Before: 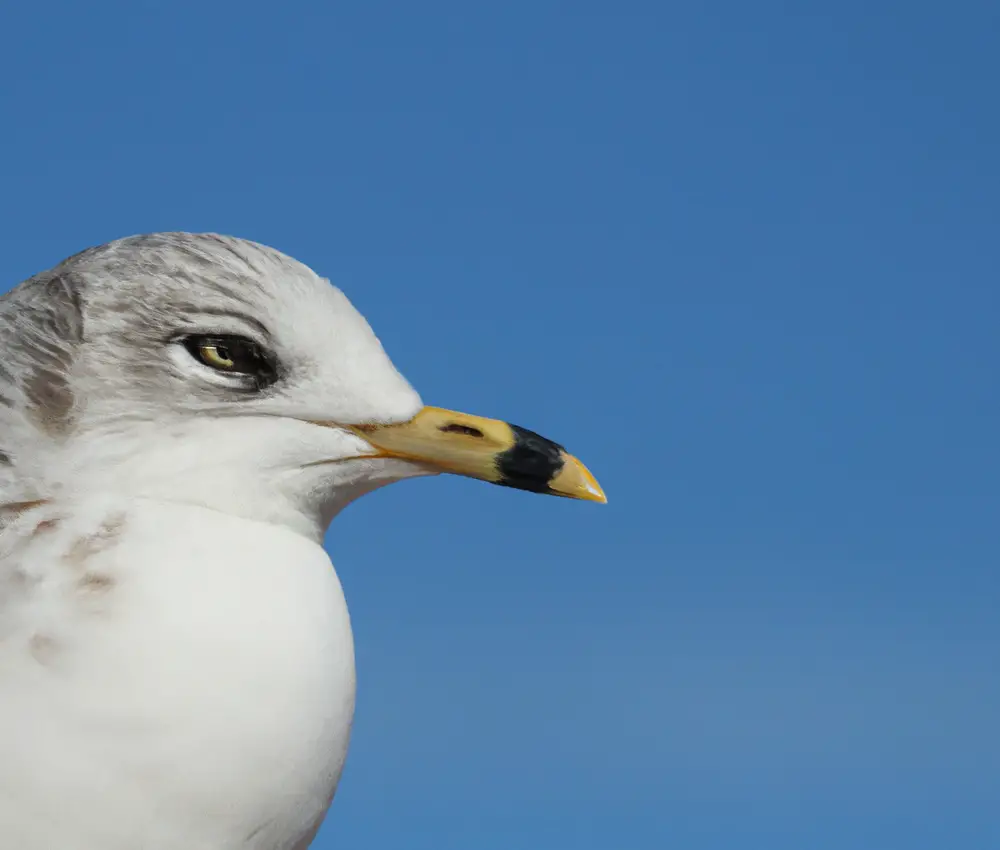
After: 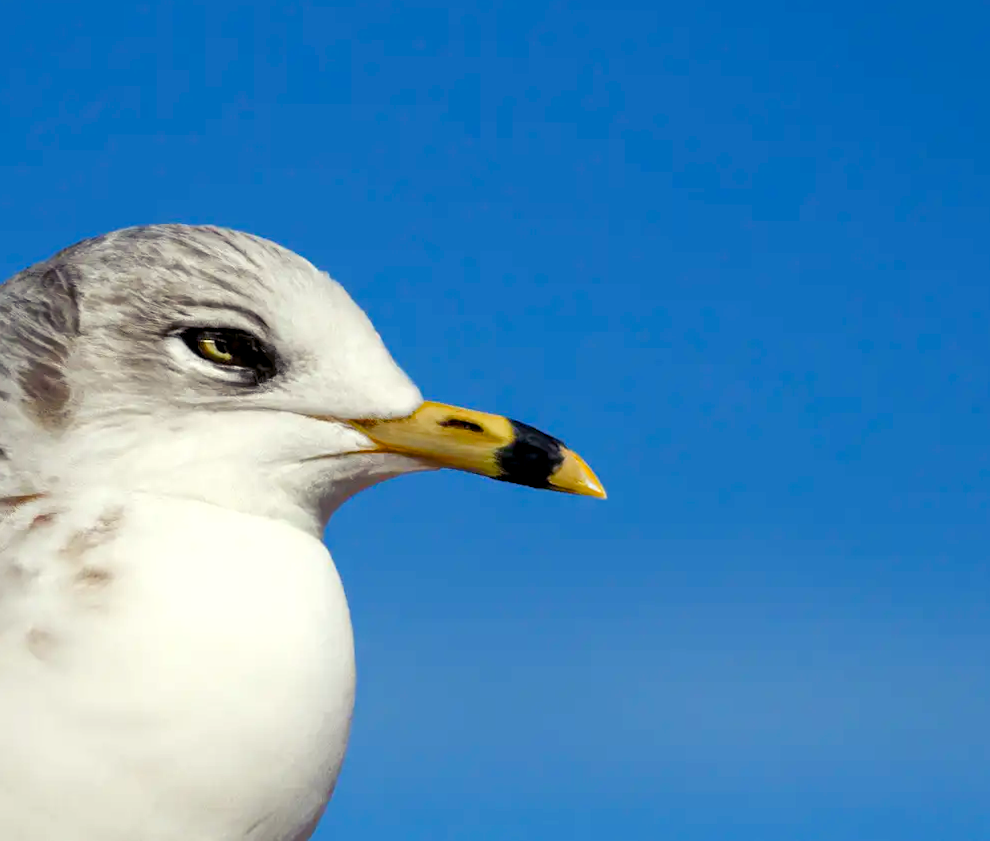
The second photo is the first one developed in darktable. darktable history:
rotate and perspective: rotation 0.174°, lens shift (vertical) 0.013, lens shift (horizontal) 0.019, shear 0.001, automatic cropping original format, crop left 0.007, crop right 0.991, crop top 0.016, crop bottom 0.997
color balance rgb: shadows lift › luminance -21.66%, shadows lift › chroma 6.57%, shadows lift › hue 270°, power › chroma 0.68%, power › hue 60°, highlights gain › luminance 6.08%, highlights gain › chroma 1.33%, highlights gain › hue 90°, global offset › luminance -0.87%, perceptual saturation grading › global saturation 26.86%, perceptual saturation grading › highlights -28.39%, perceptual saturation grading › mid-tones 15.22%, perceptual saturation grading › shadows 33.98%, perceptual brilliance grading › highlights 10%, perceptual brilliance grading › mid-tones 5%
